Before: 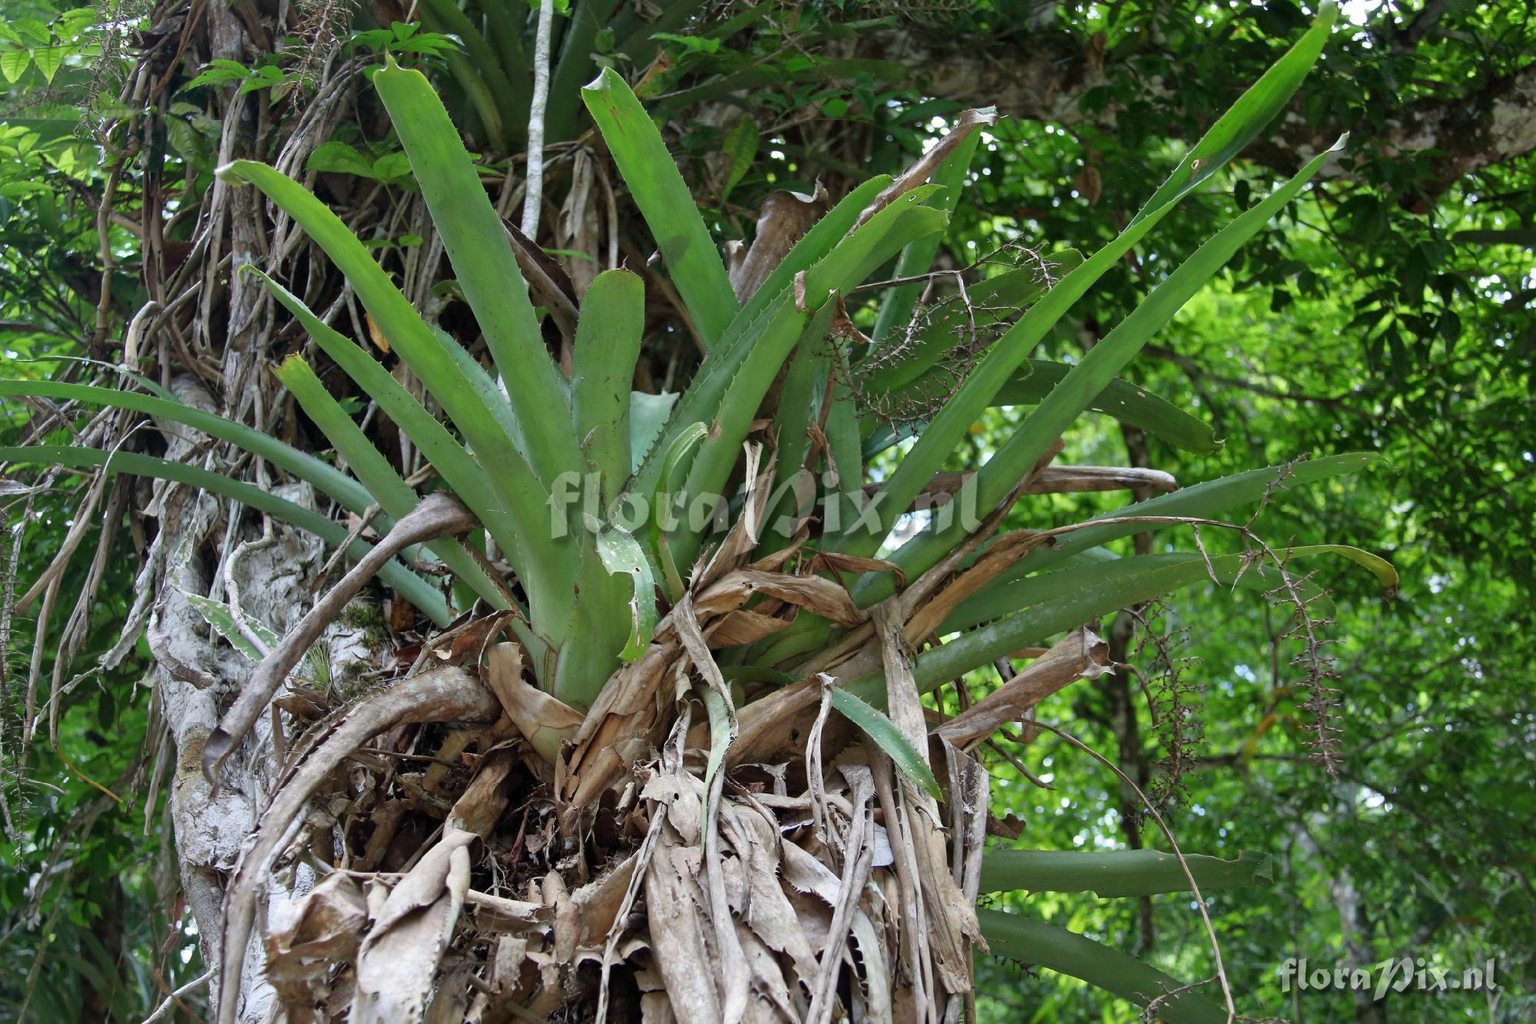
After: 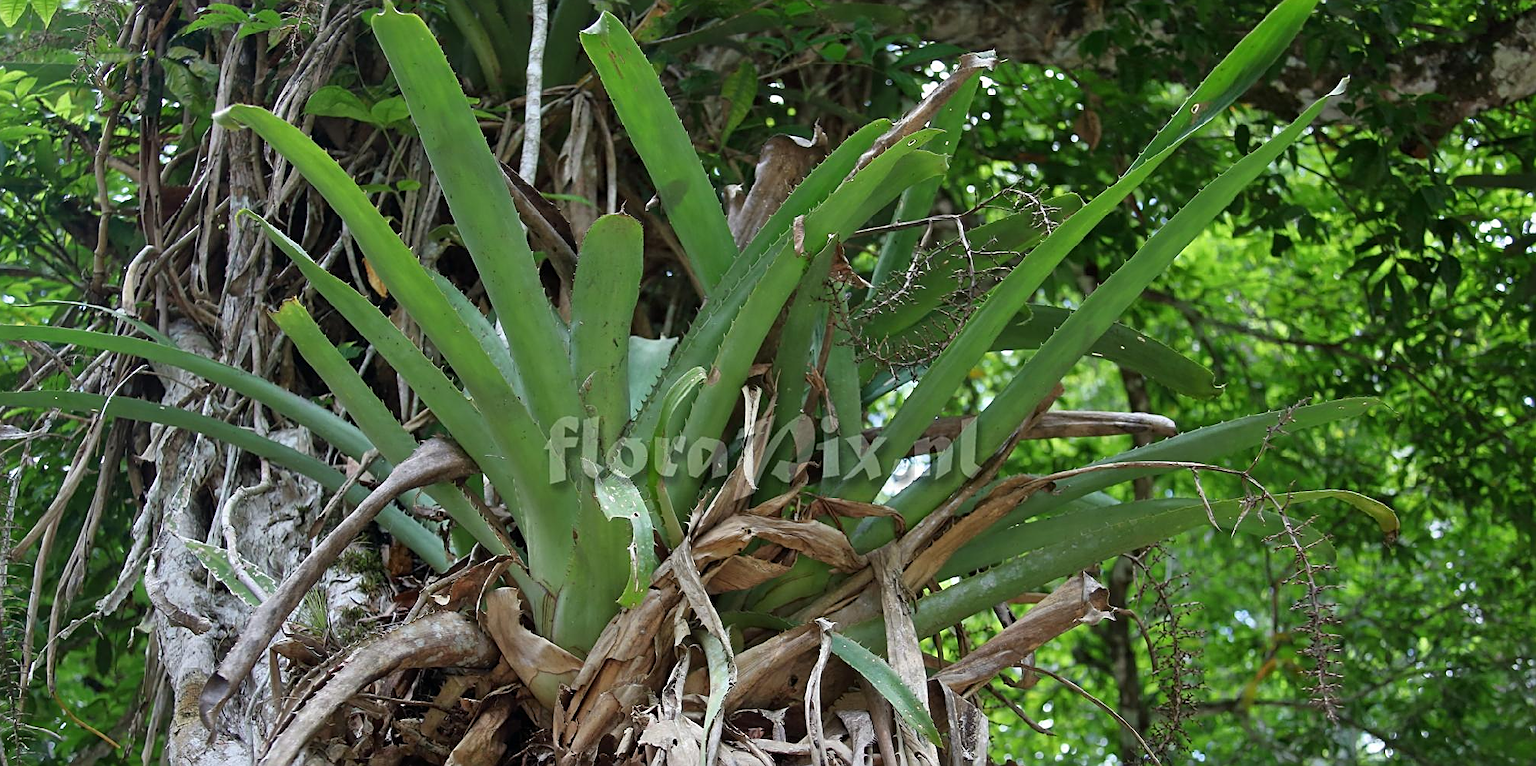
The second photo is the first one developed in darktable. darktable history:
crop: left 0.249%, top 5.504%, bottom 19.733%
sharpen: amount 0.57
